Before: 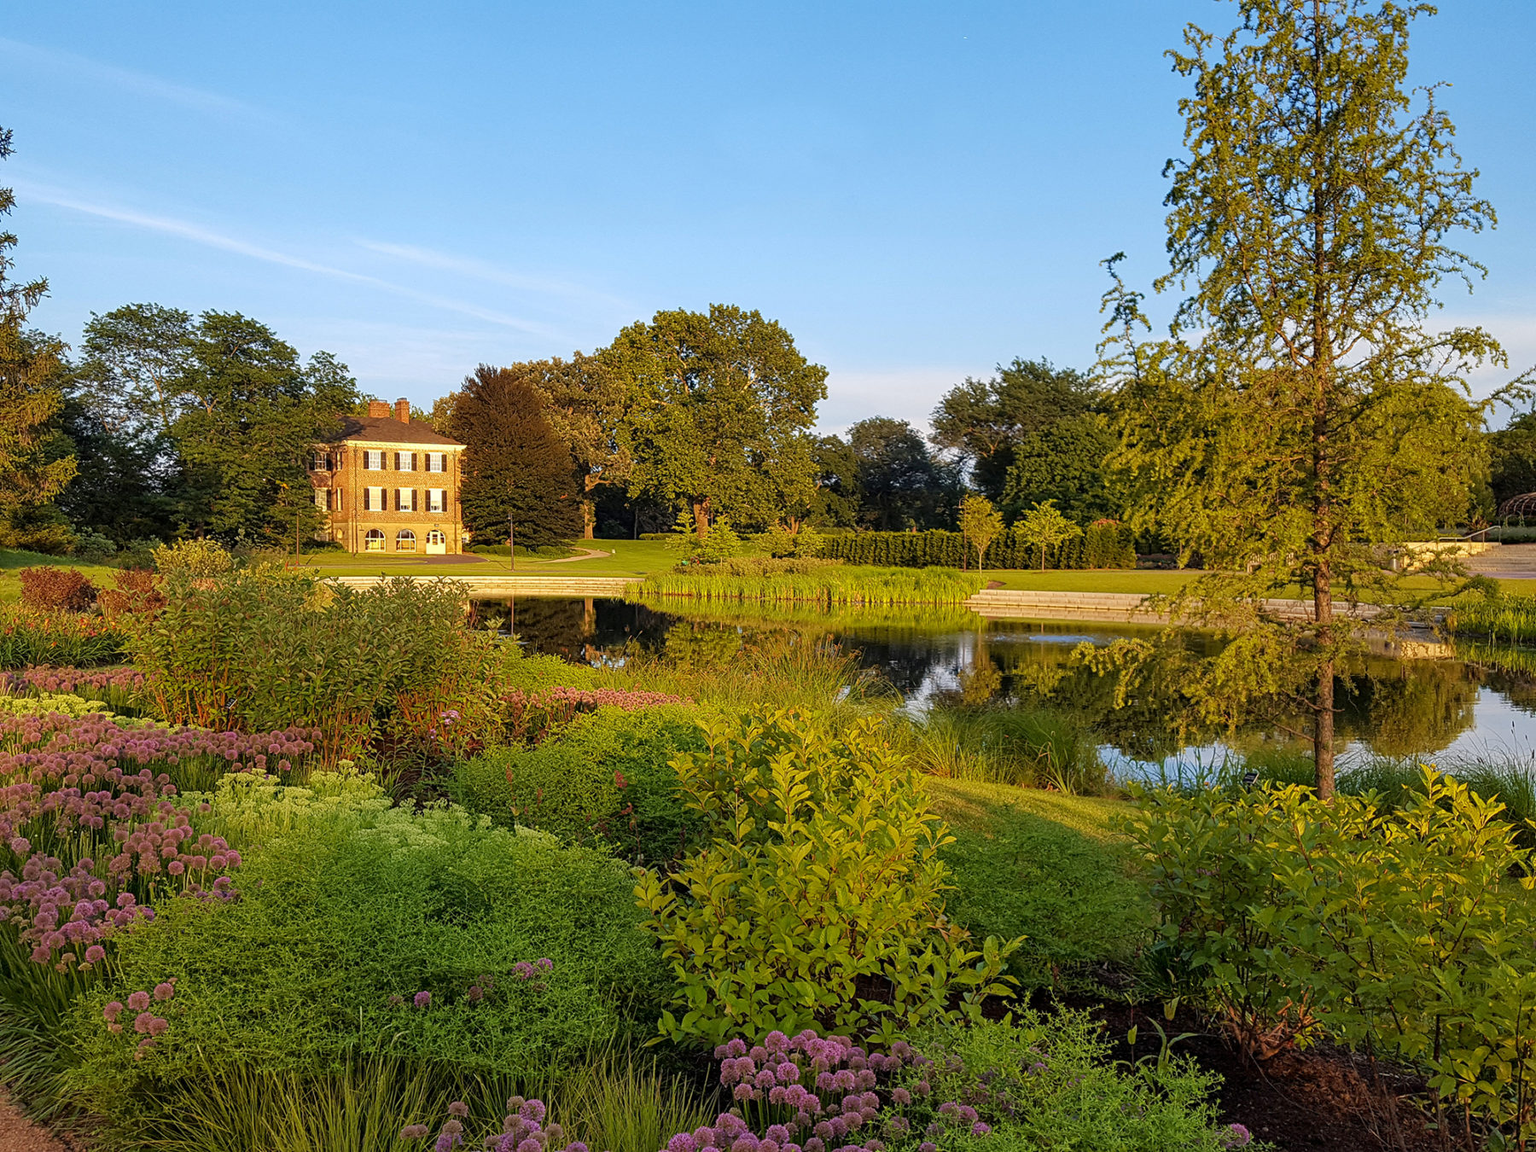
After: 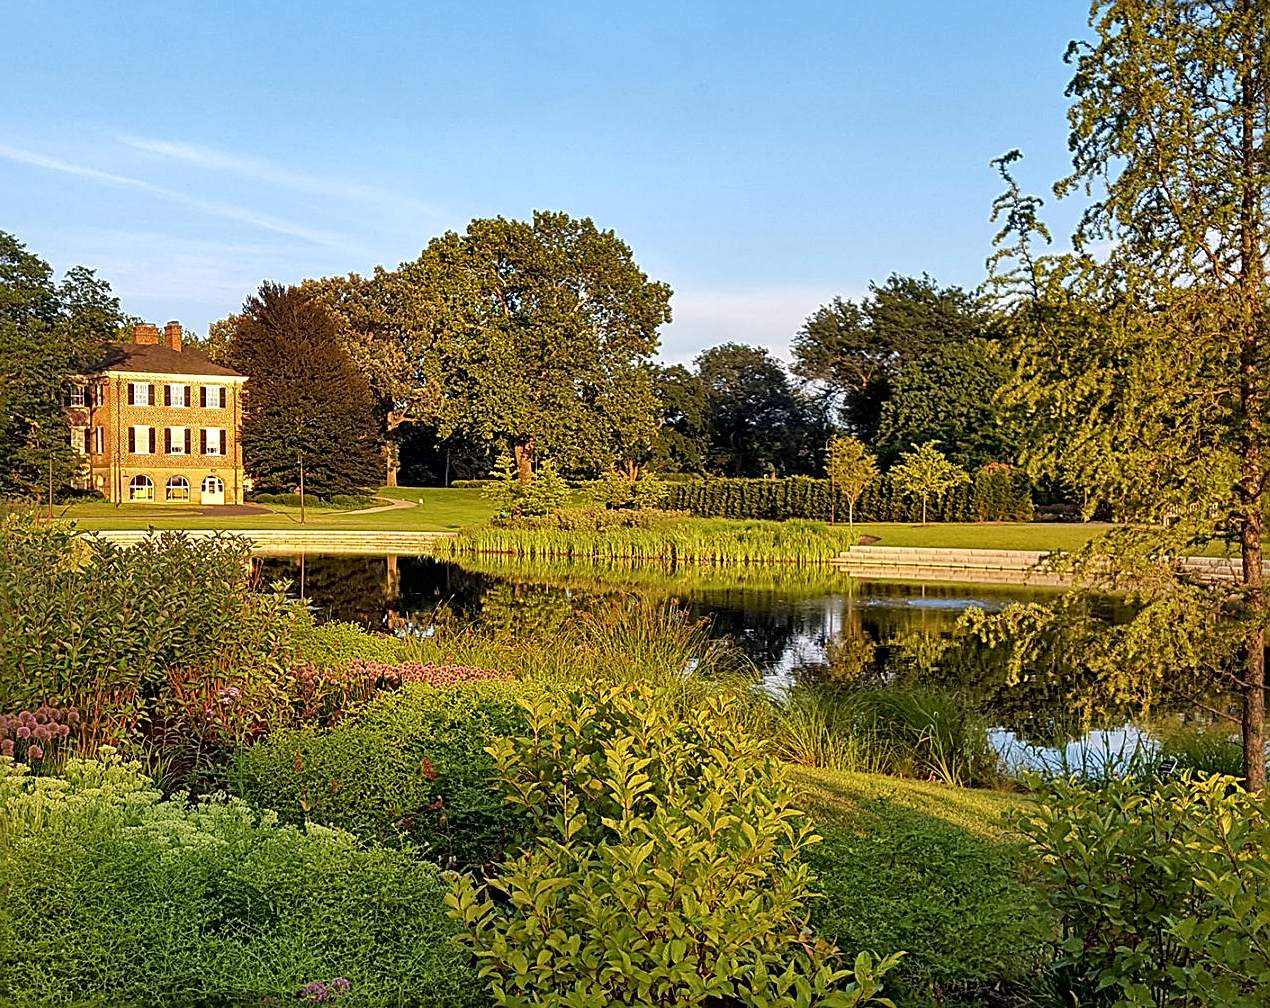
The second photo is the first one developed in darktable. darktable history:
local contrast: mode bilateral grid, contrast 24, coarseness 60, detail 151%, midtone range 0.2
crop and rotate: left 16.59%, top 10.796%, right 12.846%, bottom 14.537%
sharpen: radius 2.557, amount 0.634
